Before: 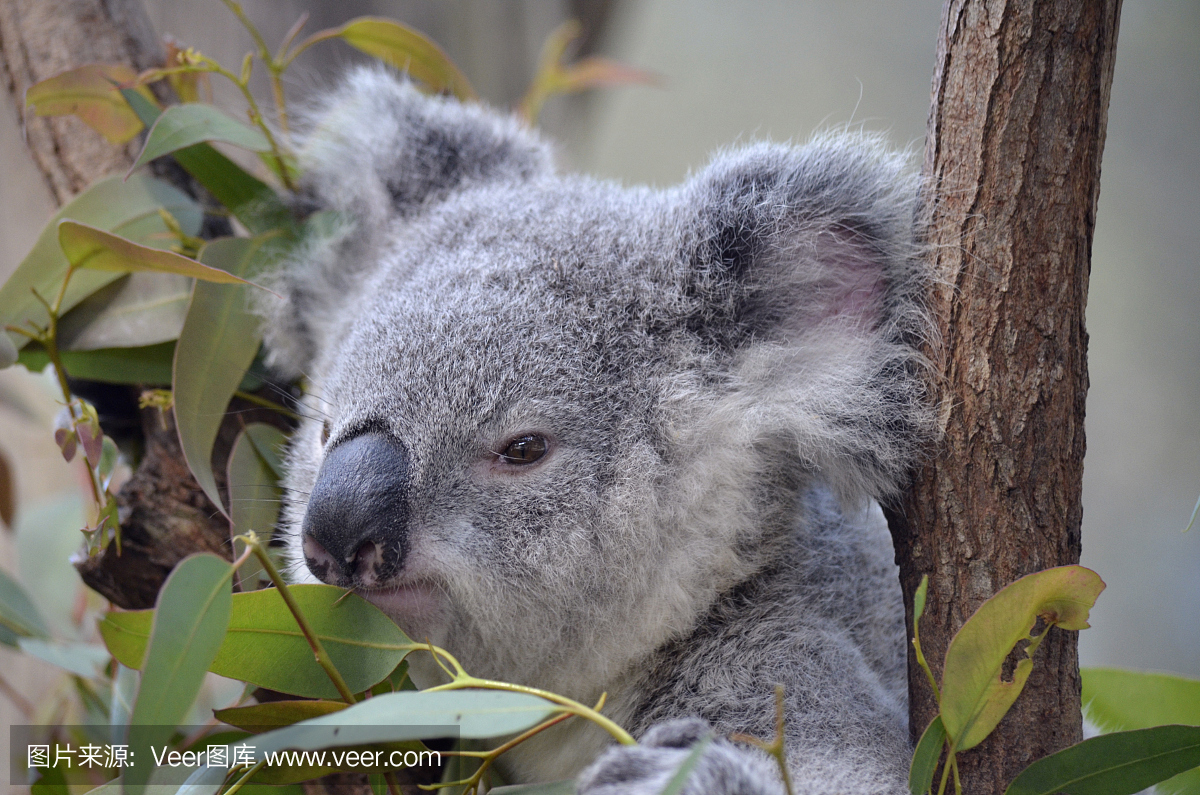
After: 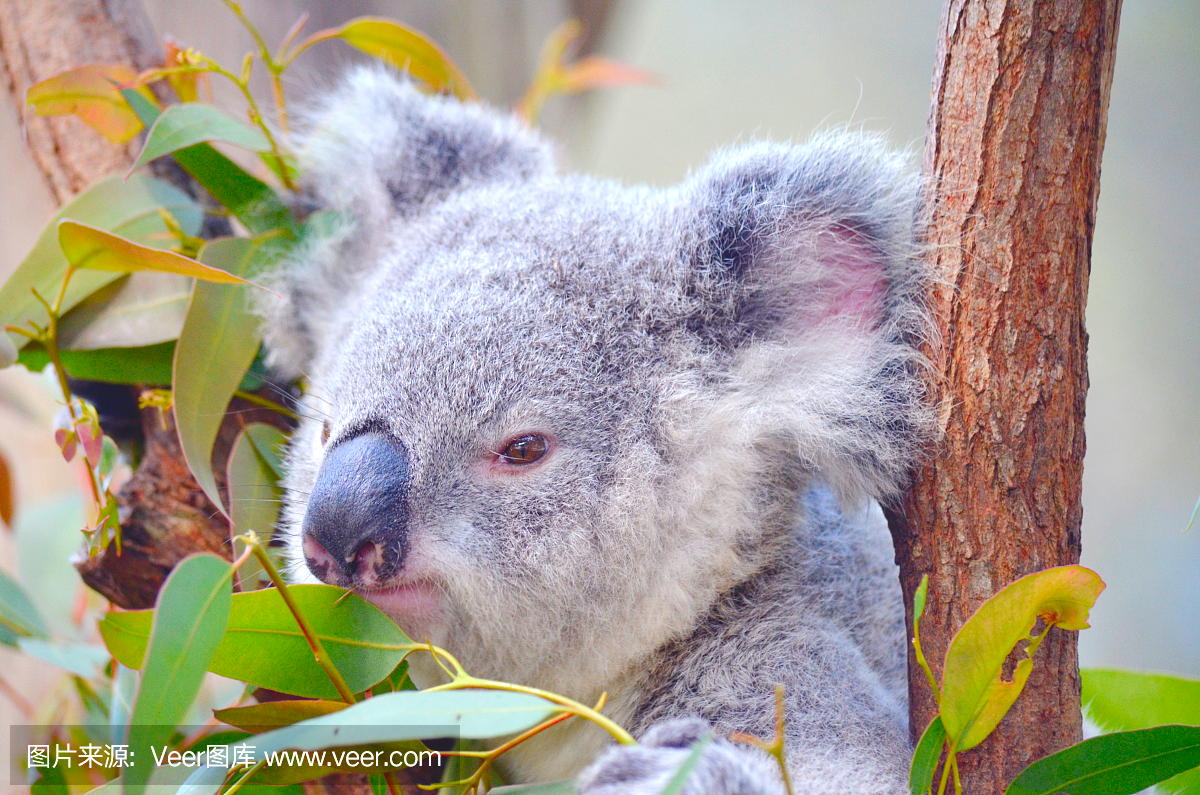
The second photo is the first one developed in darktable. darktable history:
levels: levels [0, 0.397, 0.955]
color balance rgb: global offset › luminance 0.473%, perceptual saturation grading › global saturation 20%, perceptual saturation grading › highlights -25.208%, perceptual saturation grading › shadows 49.932%, perceptual brilliance grading › highlights 7.914%, perceptual brilliance grading › mid-tones 4.475%, perceptual brilliance grading › shadows 1.806%
